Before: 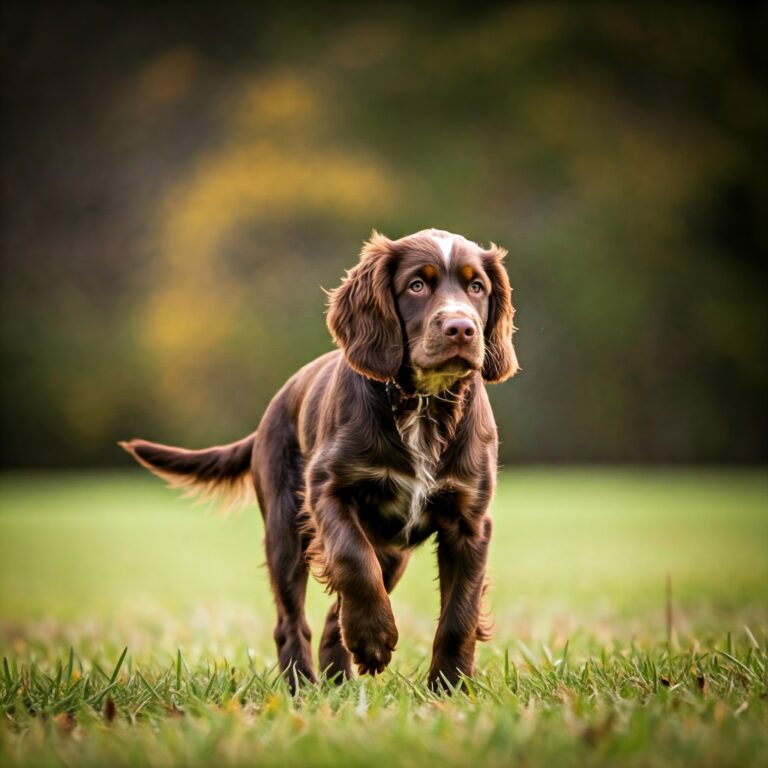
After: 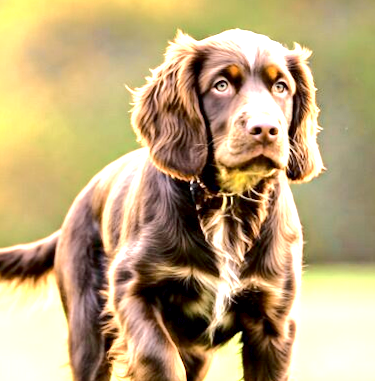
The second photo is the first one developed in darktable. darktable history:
rgb levels: preserve colors max RGB
exposure: black level correction 0.001, exposure 1.84 EV, compensate highlight preservation false
rotate and perspective: rotation 0.226°, lens shift (vertical) -0.042, crop left 0.023, crop right 0.982, crop top 0.006, crop bottom 0.994
tone curve: curves: ch0 [(0, 0) (0.052, 0.018) (0.236, 0.207) (0.41, 0.417) (0.485, 0.518) (0.54, 0.584) (0.625, 0.666) (0.845, 0.828) (0.994, 0.964)]; ch1 [(0, 0.055) (0.15, 0.117) (0.317, 0.34) (0.382, 0.408) (0.434, 0.441) (0.472, 0.479) (0.498, 0.501) (0.557, 0.558) (0.616, 0.59) (0.739, 0.7) (0.873, 0.857) (1, 0.928)]; ch2 [(0, 0) (0.352, 0.403) (0.447, 0.466) (0.482, 0.482) (0.528, 0.526) (0.586, 0.577) (0.618, 0.621) (0.785, 0.747) (1, 1)], color space Lab, independent channels, preserve colors none
contrast brightness saturation: contrast 0.04, saturation 0.07
crop: left 25%, top 25%, right 25%, bottom 25%
